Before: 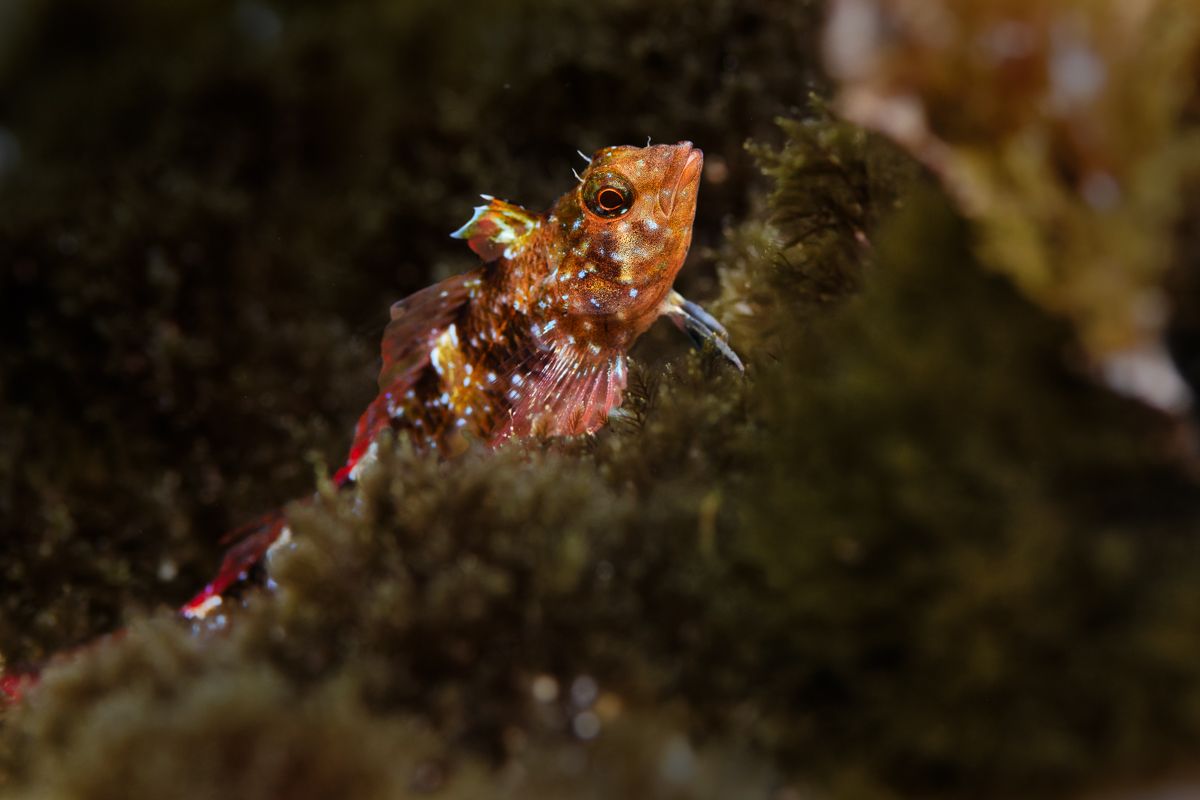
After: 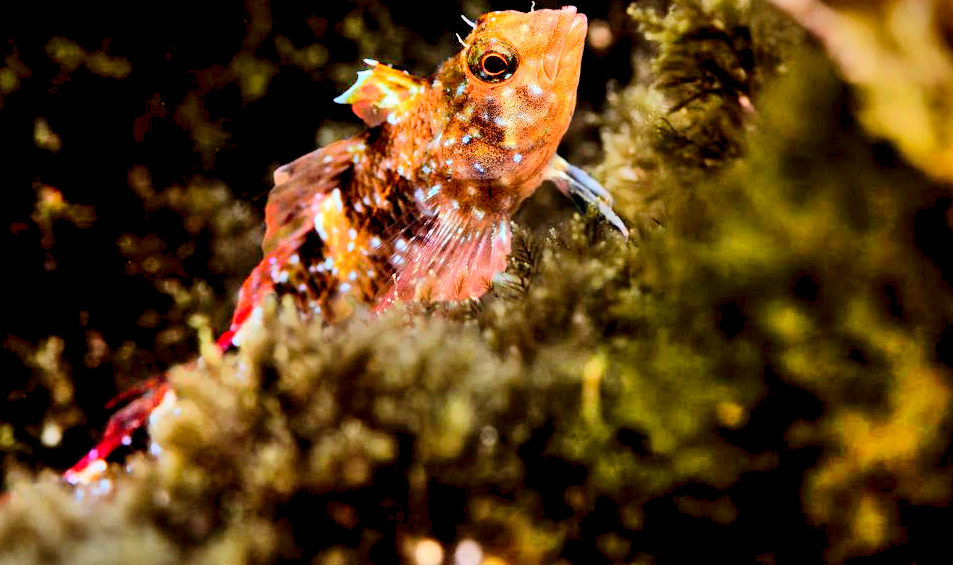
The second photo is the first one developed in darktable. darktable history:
shadows and highlights: shadows 75, highlights -25, soften with gaussian
levels: levels [0, 0.476, 0.951]
crop: left 9.712%, top 16.928%, right 10.845%, bottom 12.332%
exposure: black level correction 0.007, exposure 0.159 EV, compensate highlight preservation false
